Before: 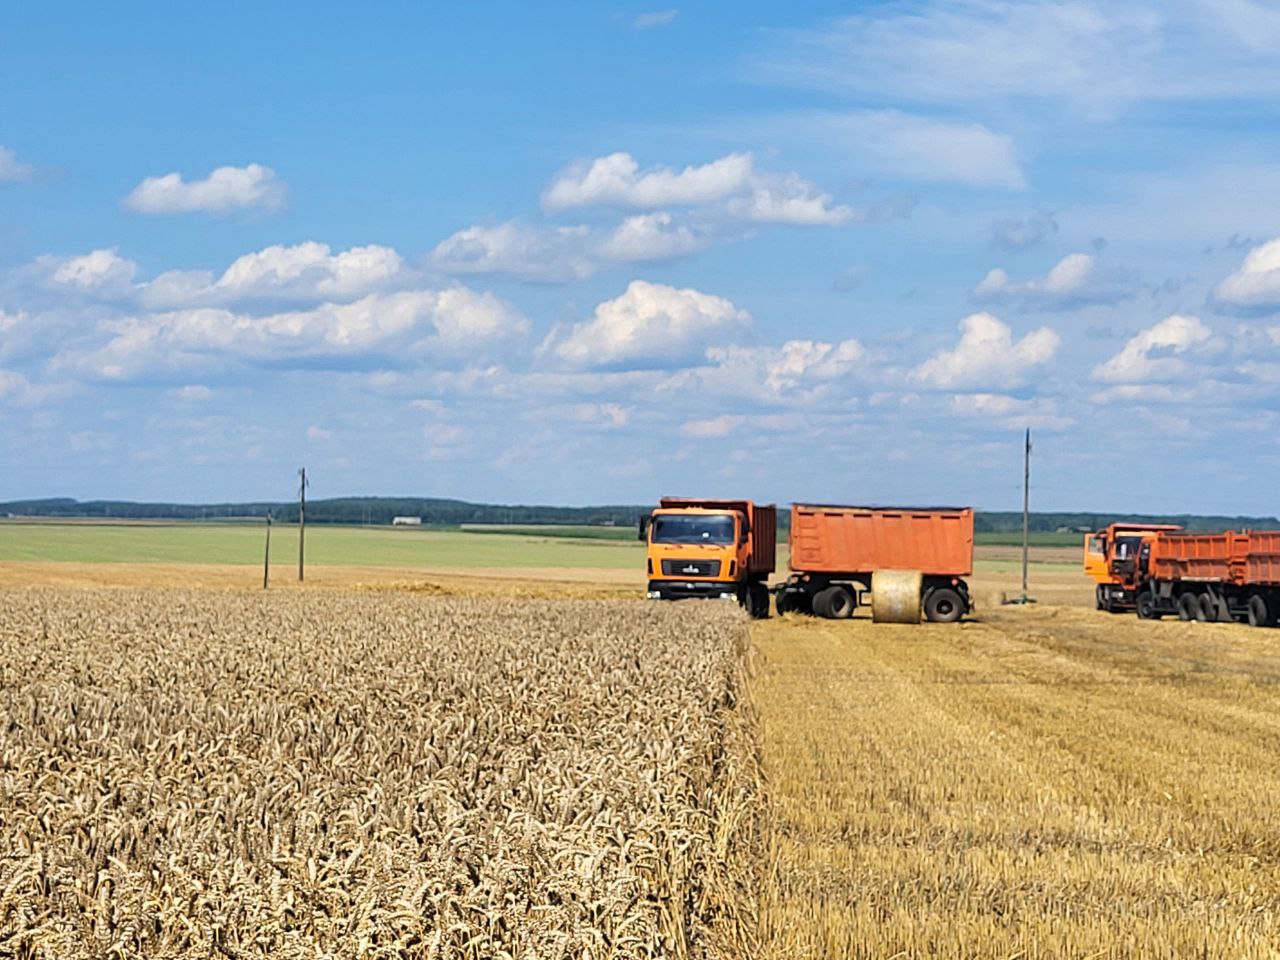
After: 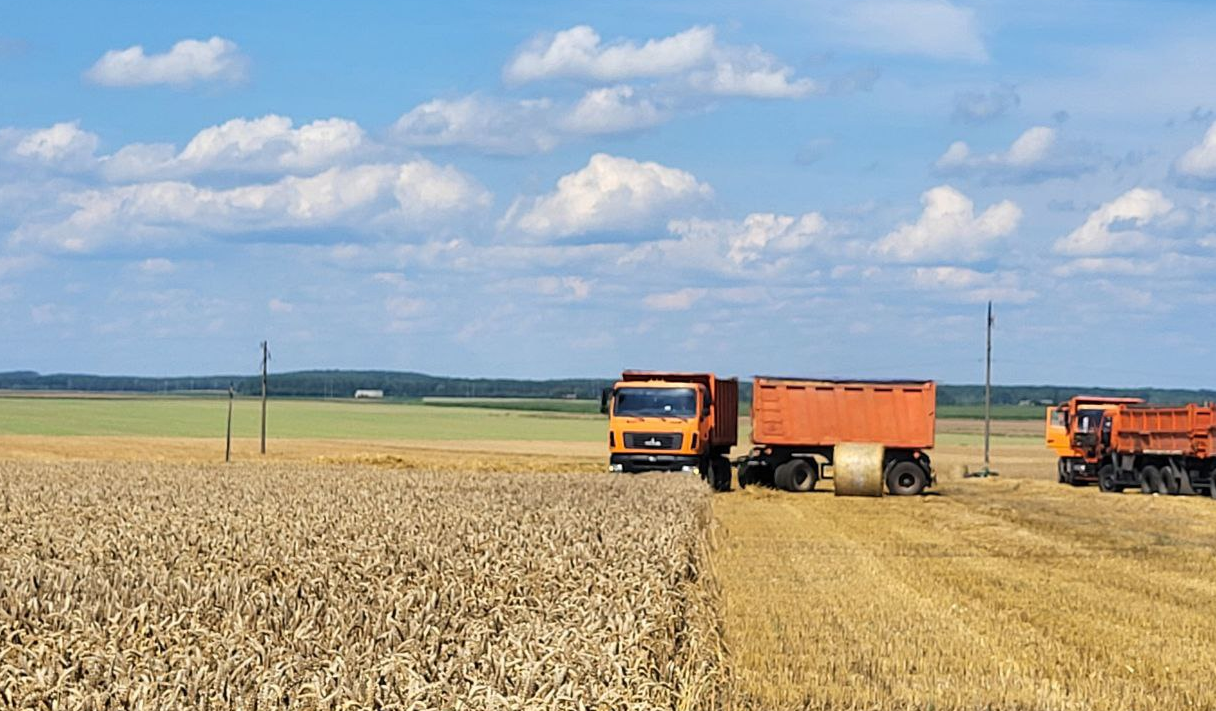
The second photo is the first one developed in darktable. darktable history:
base curve: exposure shift 0, preserve colors none
crop and rotate: left 2.991%, top 13.302%, right 1.981%, bottom 12.636%
